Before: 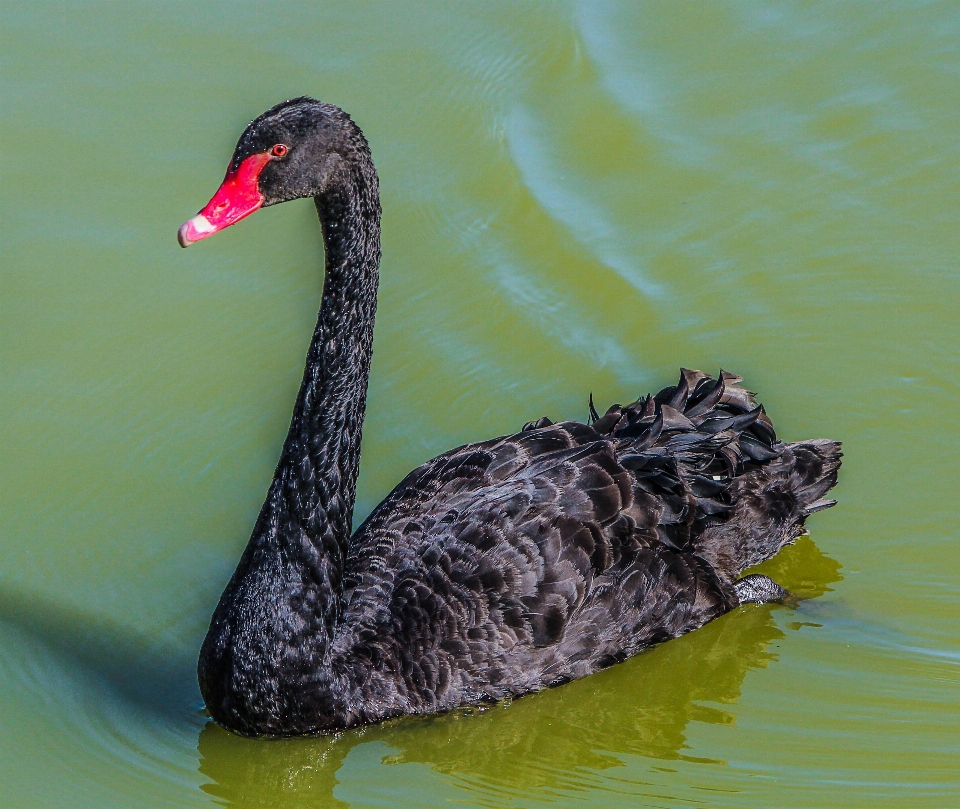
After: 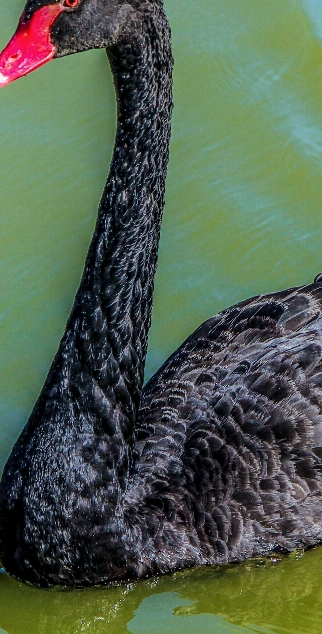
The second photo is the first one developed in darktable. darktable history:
color calibration: illuminant Planckian (black body), x 0.351, y 0.352, temperature 4794.27 K
crop and rotate: left 21.77%, top 18.528%, right 44.676%, bottom 2.997%
local contrast: on, module defaults
